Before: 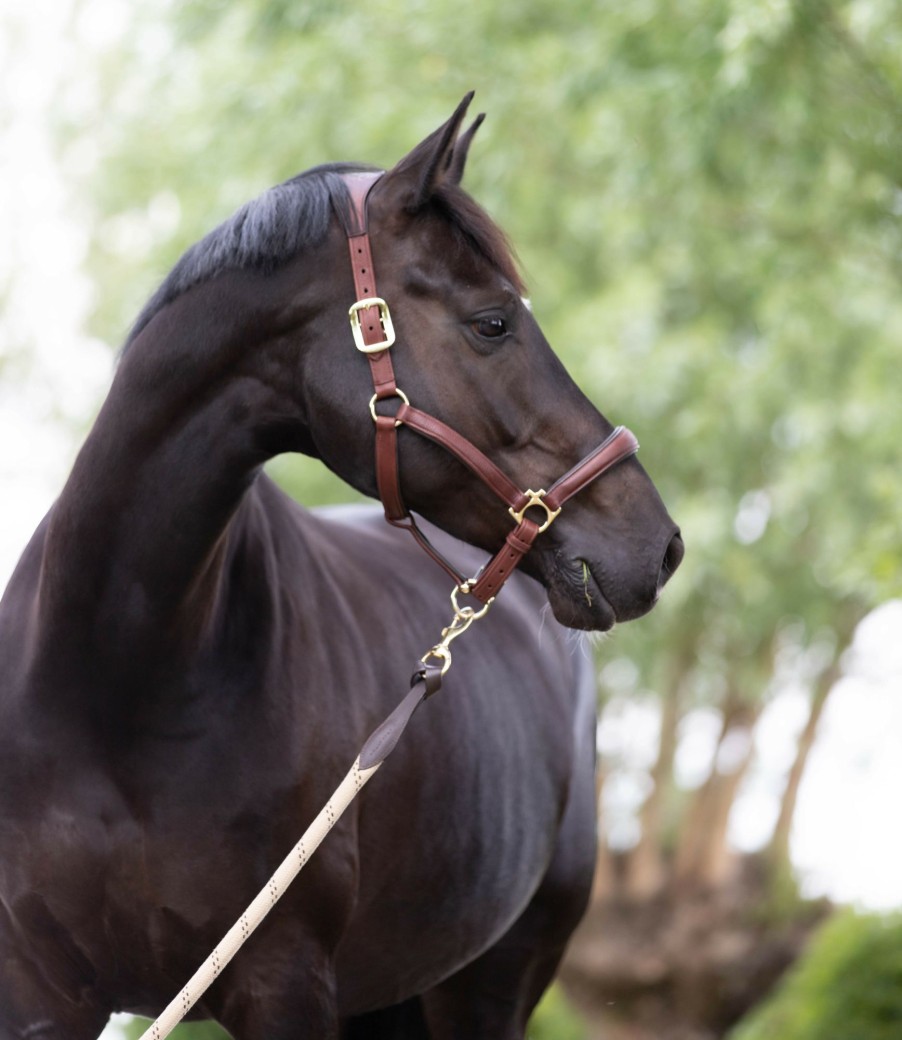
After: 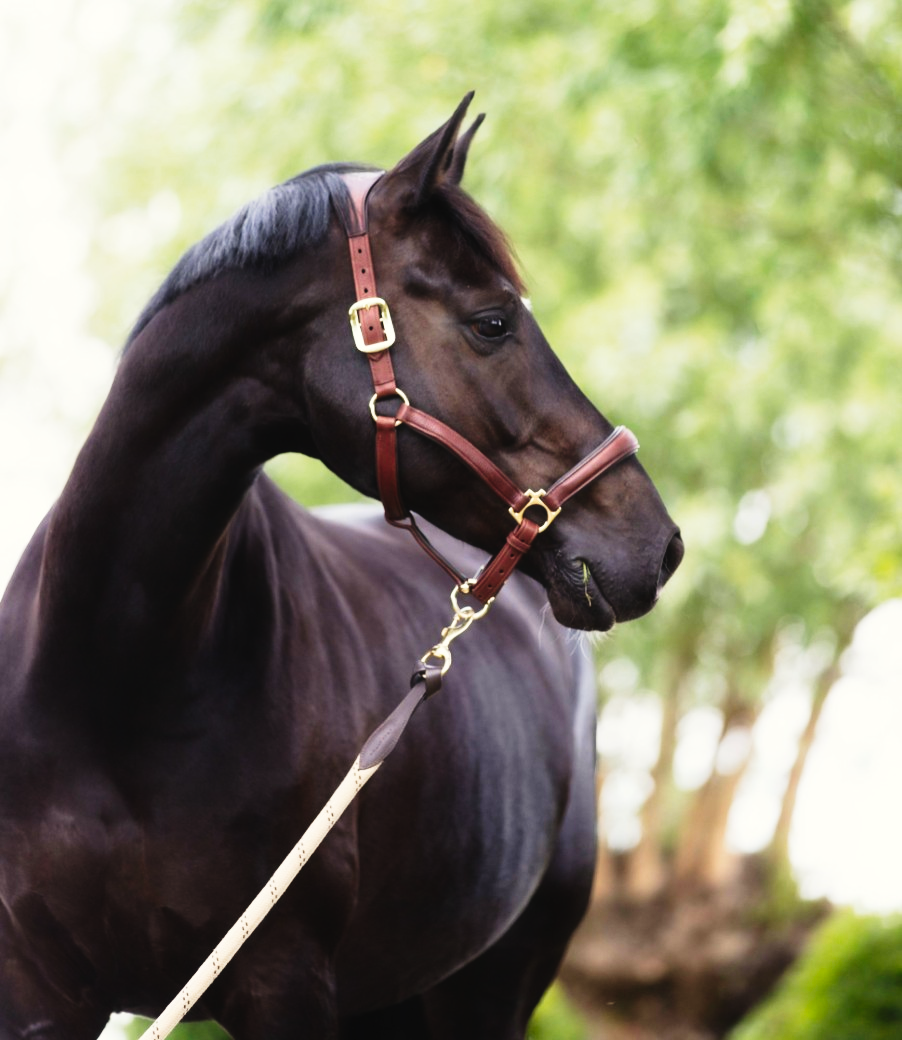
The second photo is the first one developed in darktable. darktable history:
tone curve: curves: ch0 [(0, 0.023) (0.137, 0.069) (0.249, 0.163) (0.487, 0.491) (0.778, 0.858) (0.896, 0.94) (1, 0.988)]; ch1 [(0, 0) (0.396, 0.369) (0.483, 0.459) (0.498, 0.5) (0.515, 0.517) (0.562, 0.6) (0.611, 0.667) (0.692, 0.744) (0.798, 0.863) (1, 1)]; ch2 [(0, 0) (0.426, 0.398) (0.483, 0.481) (0.503, 0.503) (0.526, 0.527) (0.549, 0.59) (0.62, 0.666) (0.705, 0.755) (0.985, 0.966)], preserve colors none
haze removal: strength -0.111, compatibility mode true, adaptive false
color balance rgb: highlights gain › luminance 6.307%, highlights gain › chroma 2.572%, highlights gain › hue 90.25°, perceptual saturation grading › global saturation 0.038%, global vibrance 20%
